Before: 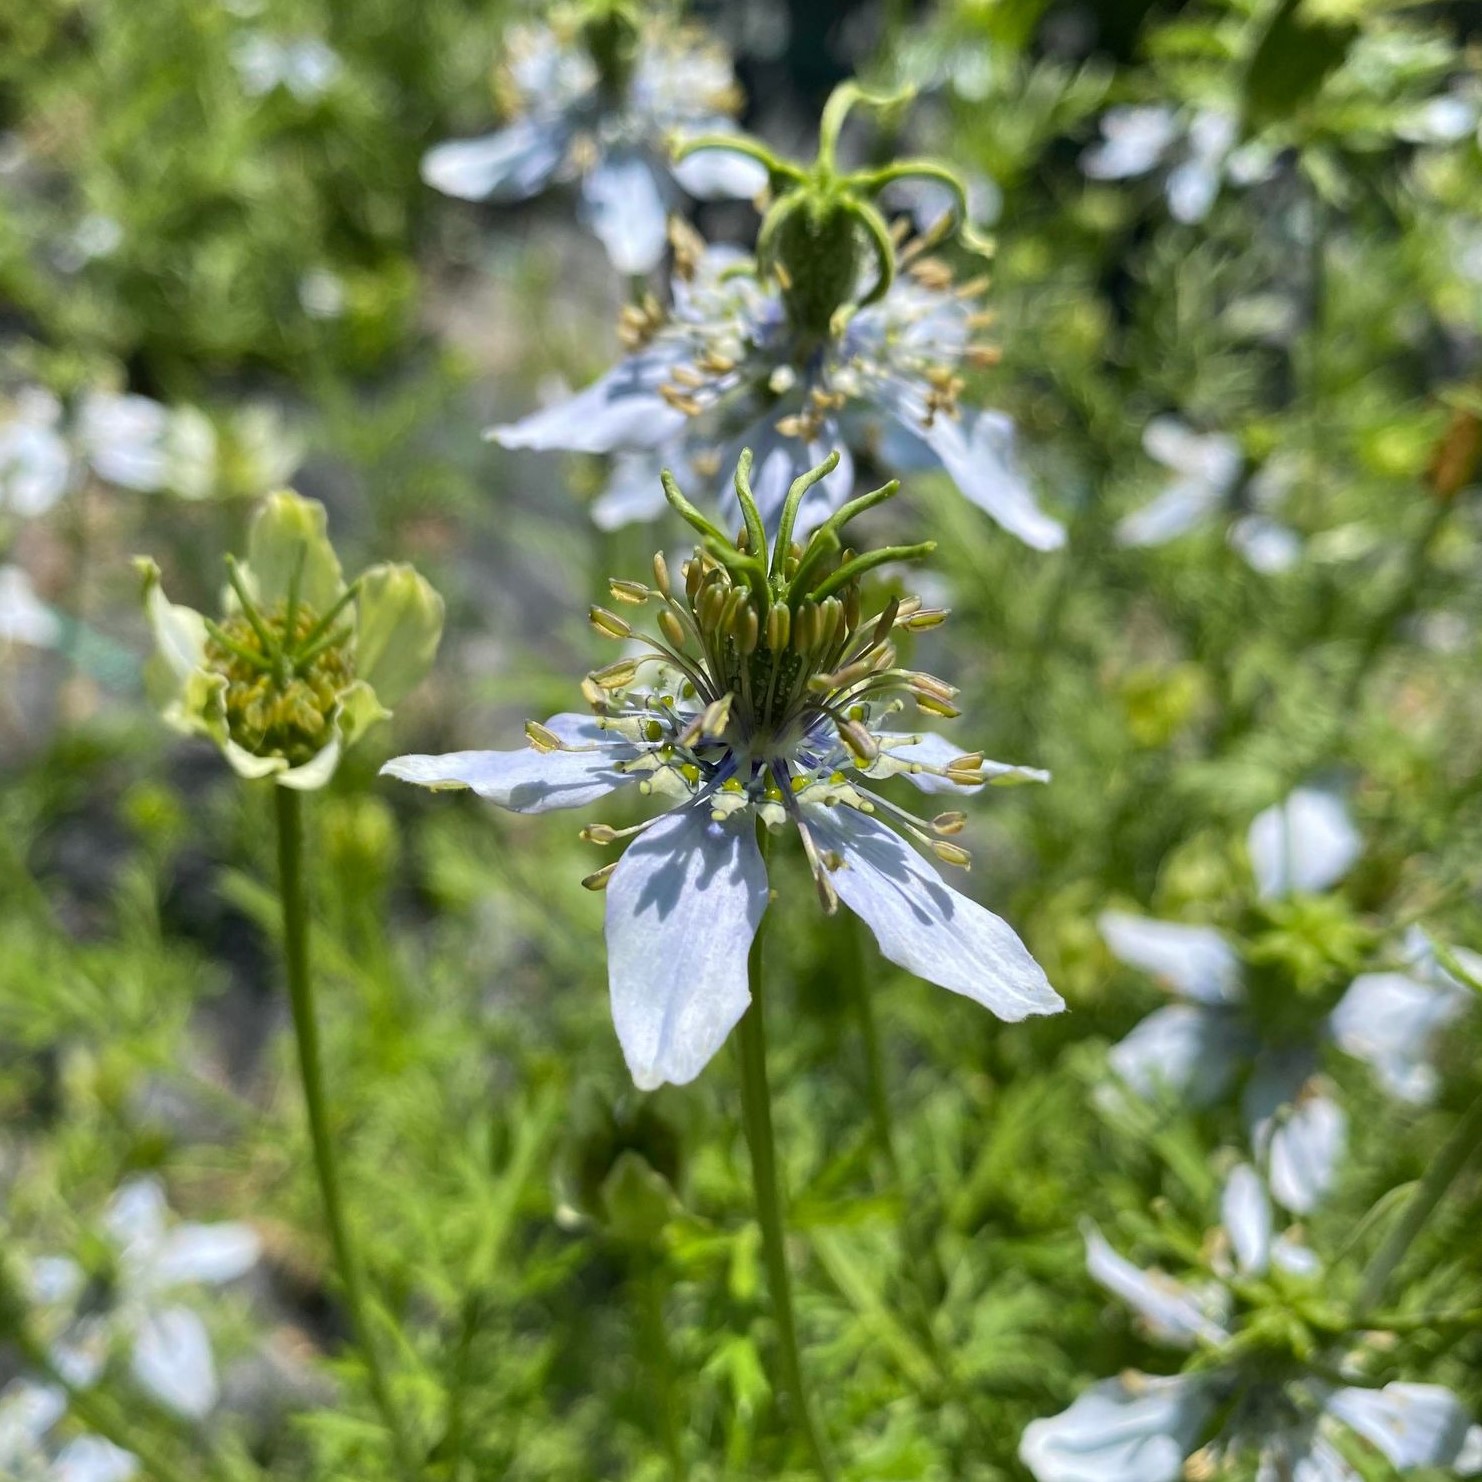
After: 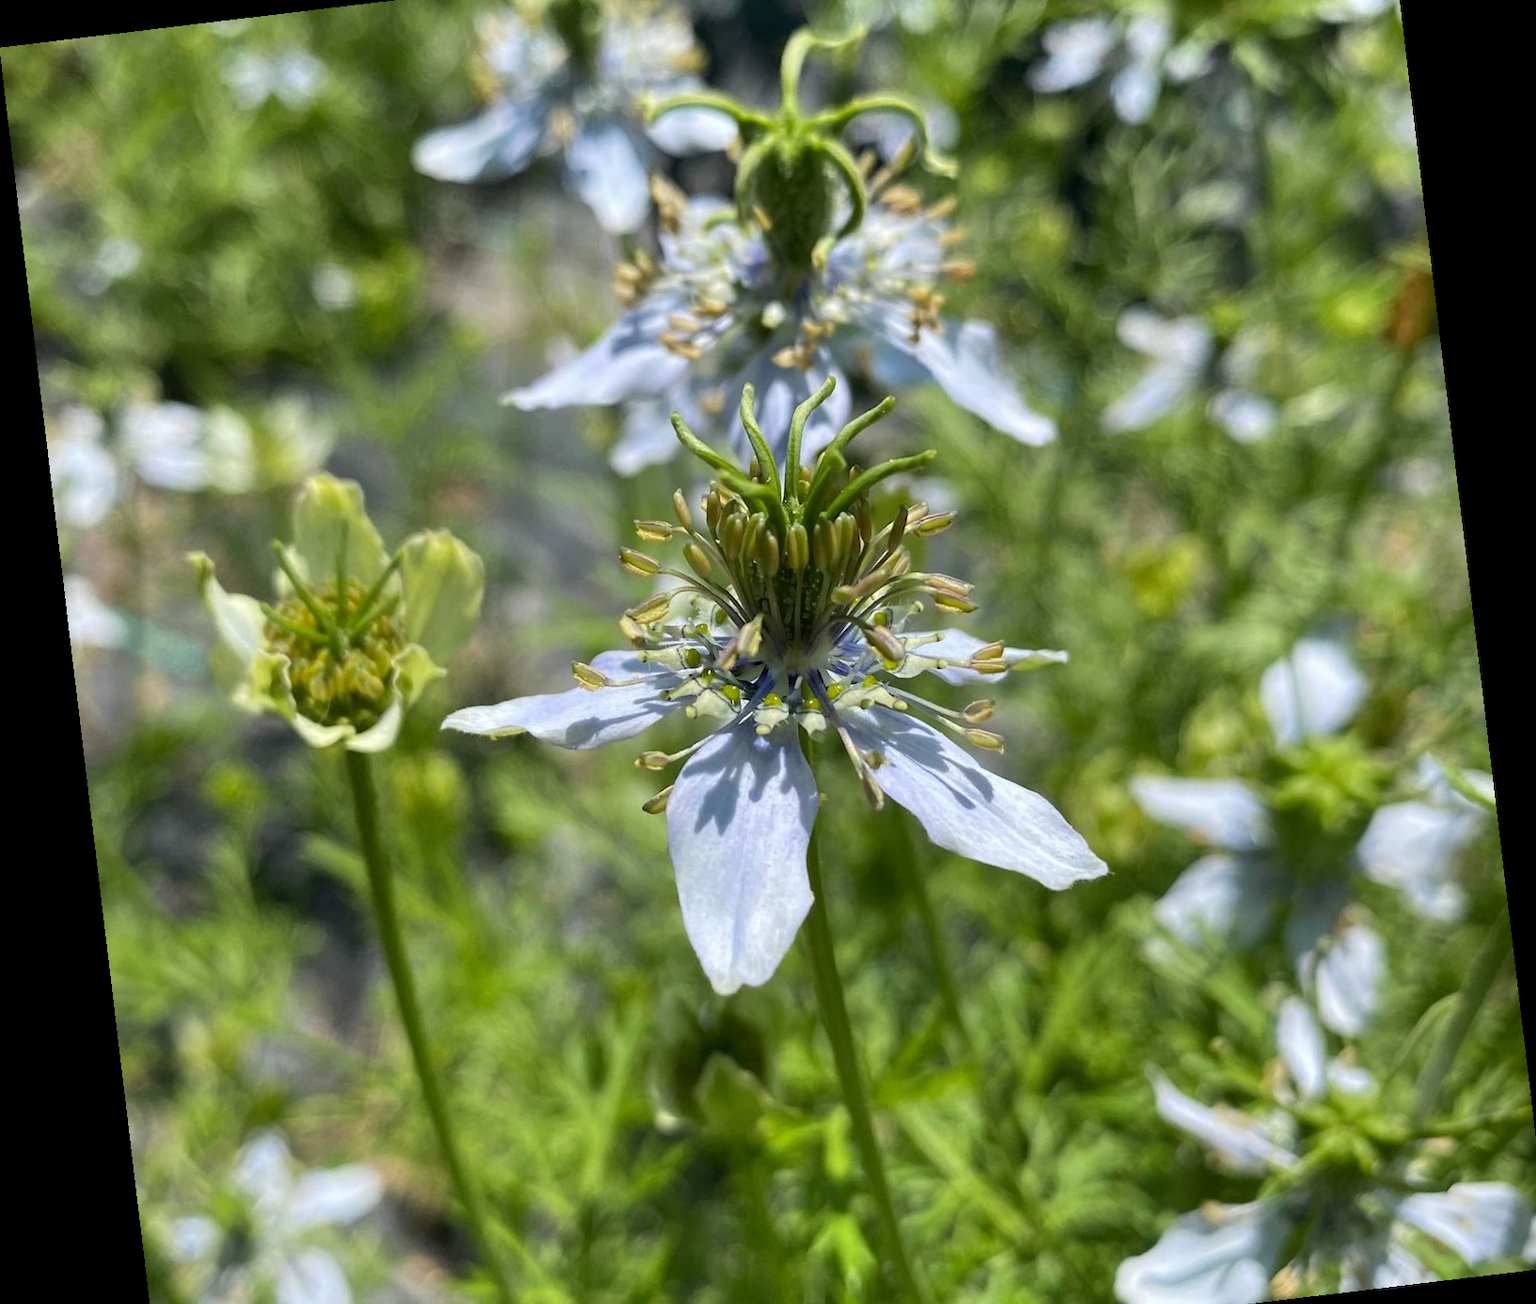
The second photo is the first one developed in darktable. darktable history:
crop: top 7.625%, bottom 8.027%
rotate and perspective: rotation -6.83°, automatic cropping off
